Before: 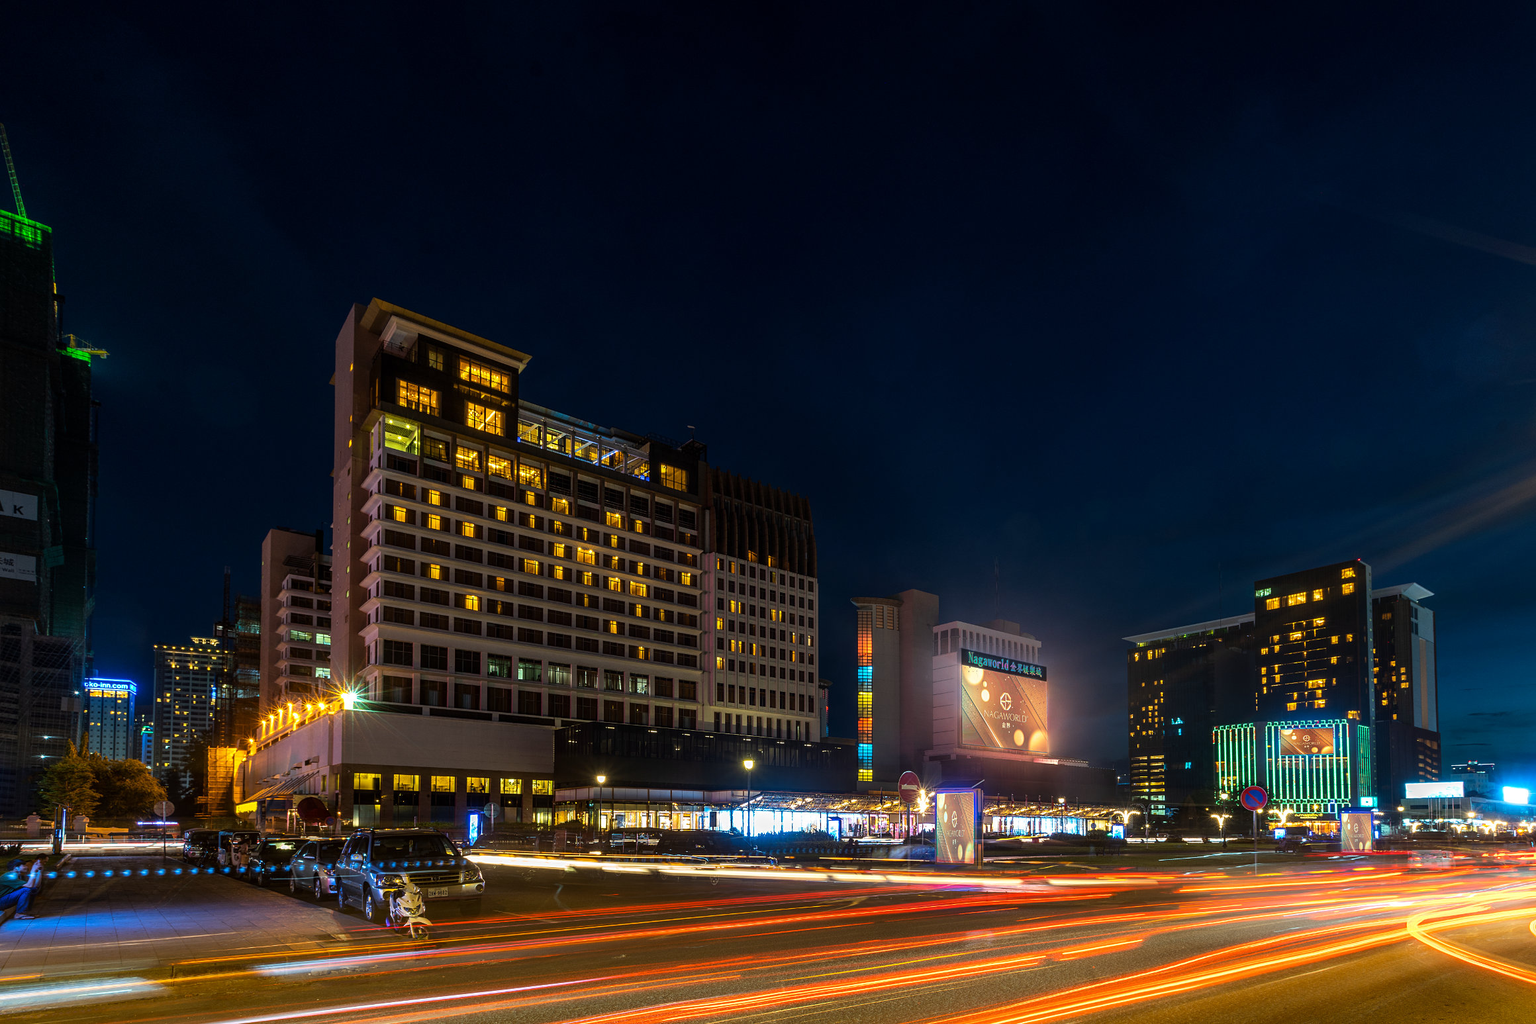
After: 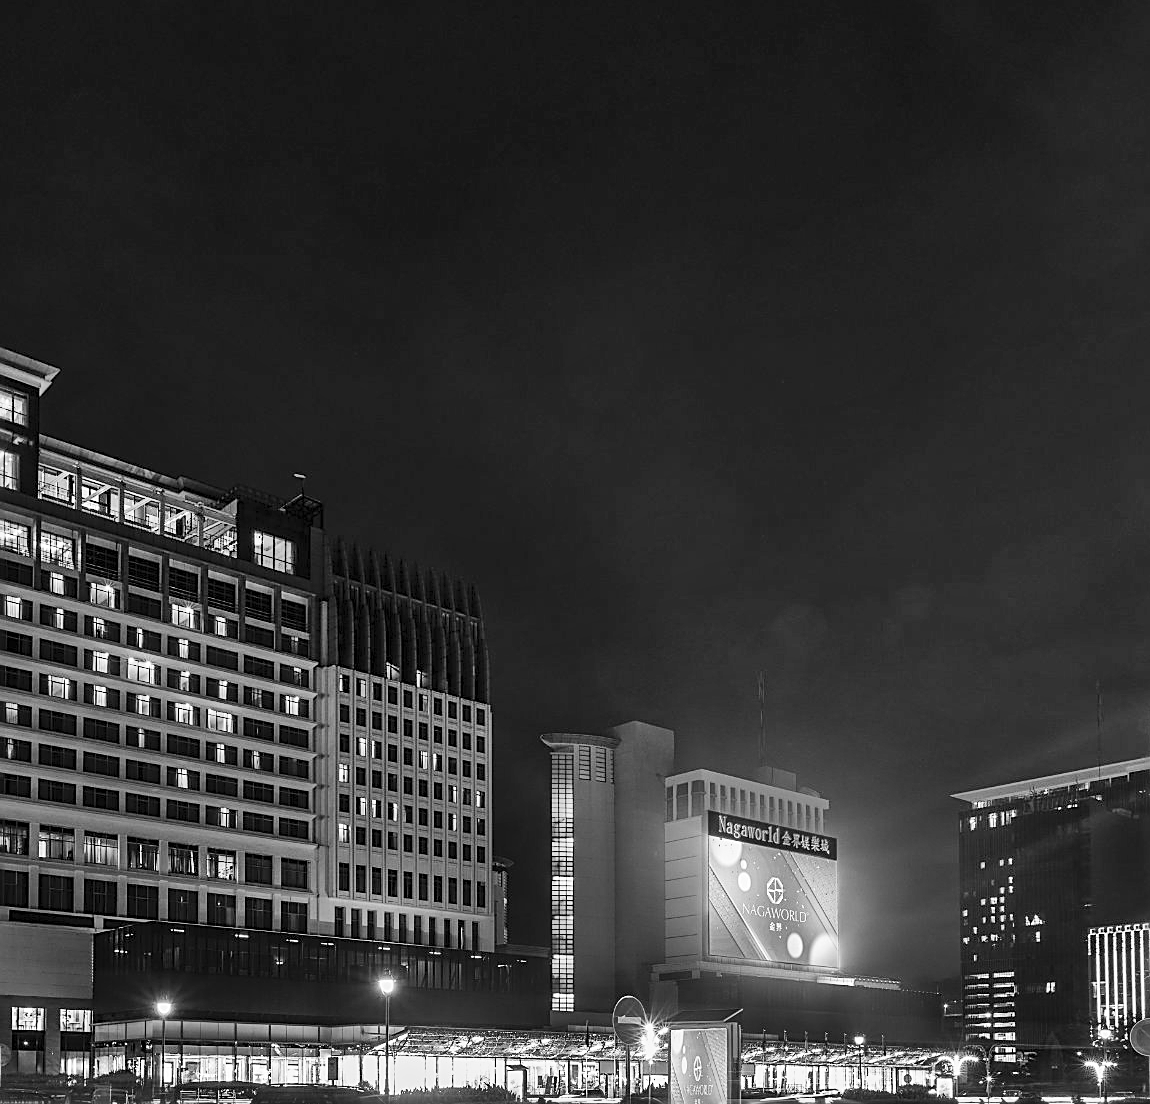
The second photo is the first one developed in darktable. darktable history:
shadows and highlights: shadows 60, soften with gaussian
sharpen: on, module defaults
crop: left 32.075%, top 10.976%, right 18.355%, bottom 17.596%
contrast brightness saturation: contrast 0.2, brightness 0.2, saturation 0.8
color calibration: x 0.367, y 0.379, temperature 4395.86 K
monochrome: a 32, b 64, size 2.3
